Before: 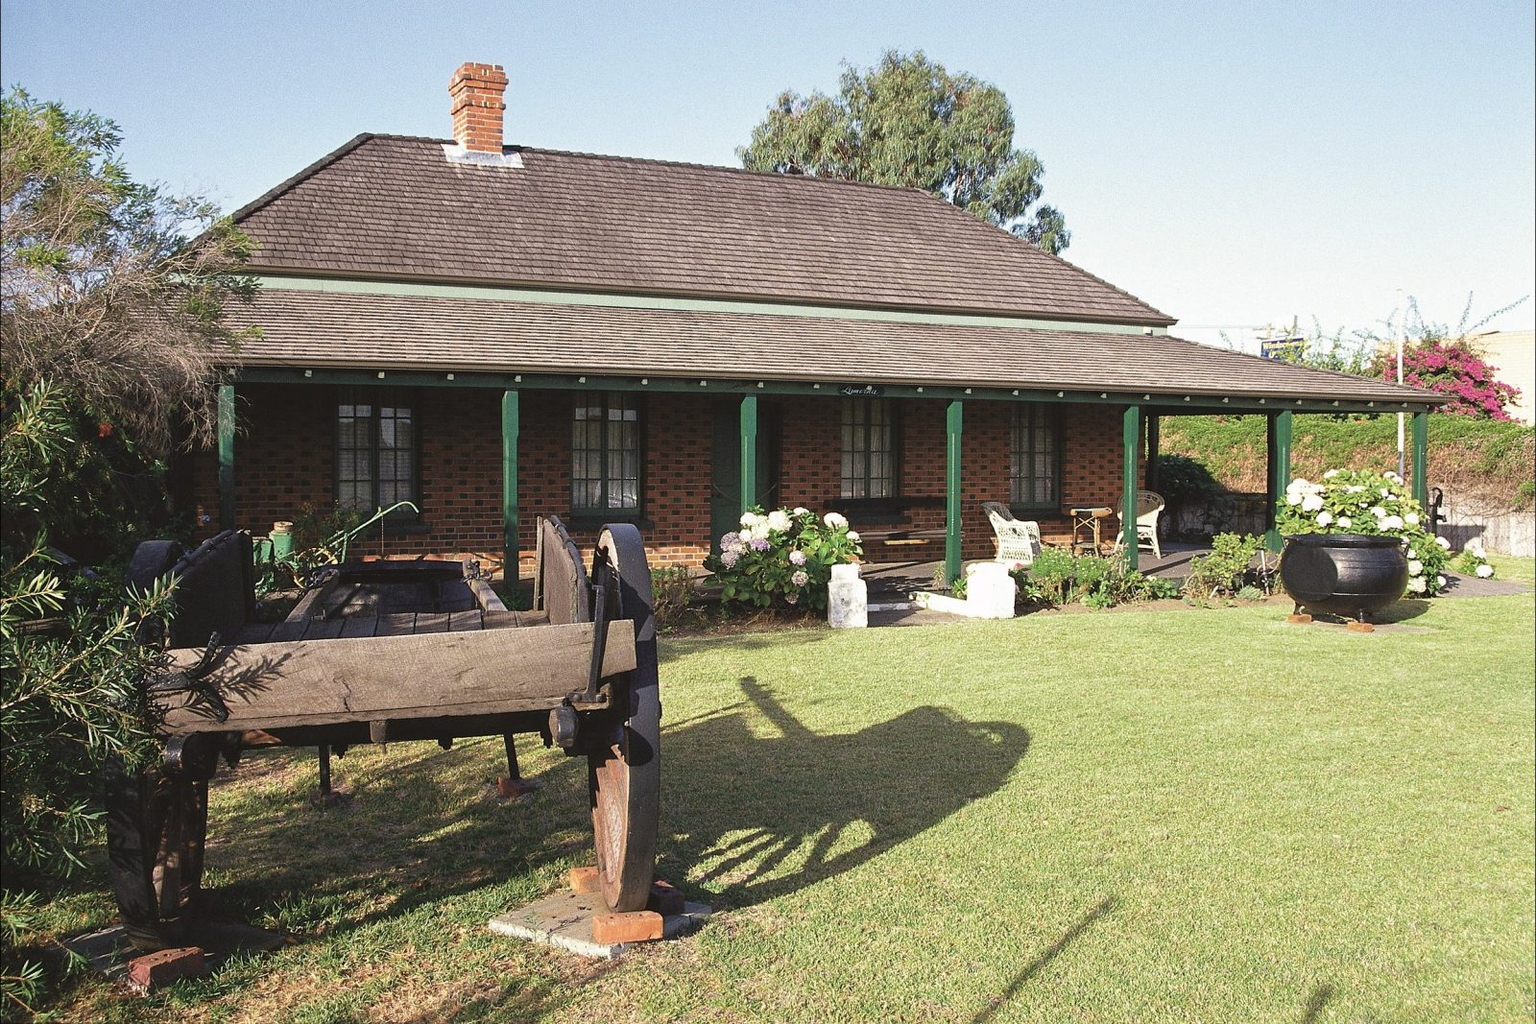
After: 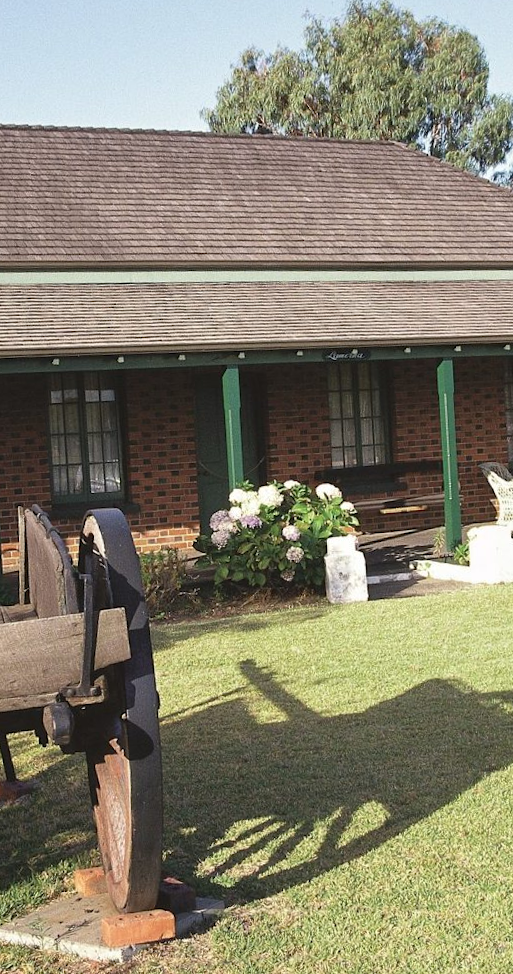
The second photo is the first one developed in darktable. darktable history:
white balance: red 1, blue 1
crop: left 33.36%, right 33.36%
rotate and perspective: rotation -3.52°, crop left 0.036, crop right 0.964, crop top 0.081, crop bottom 0.919
tone equalizer: on, module defaults
